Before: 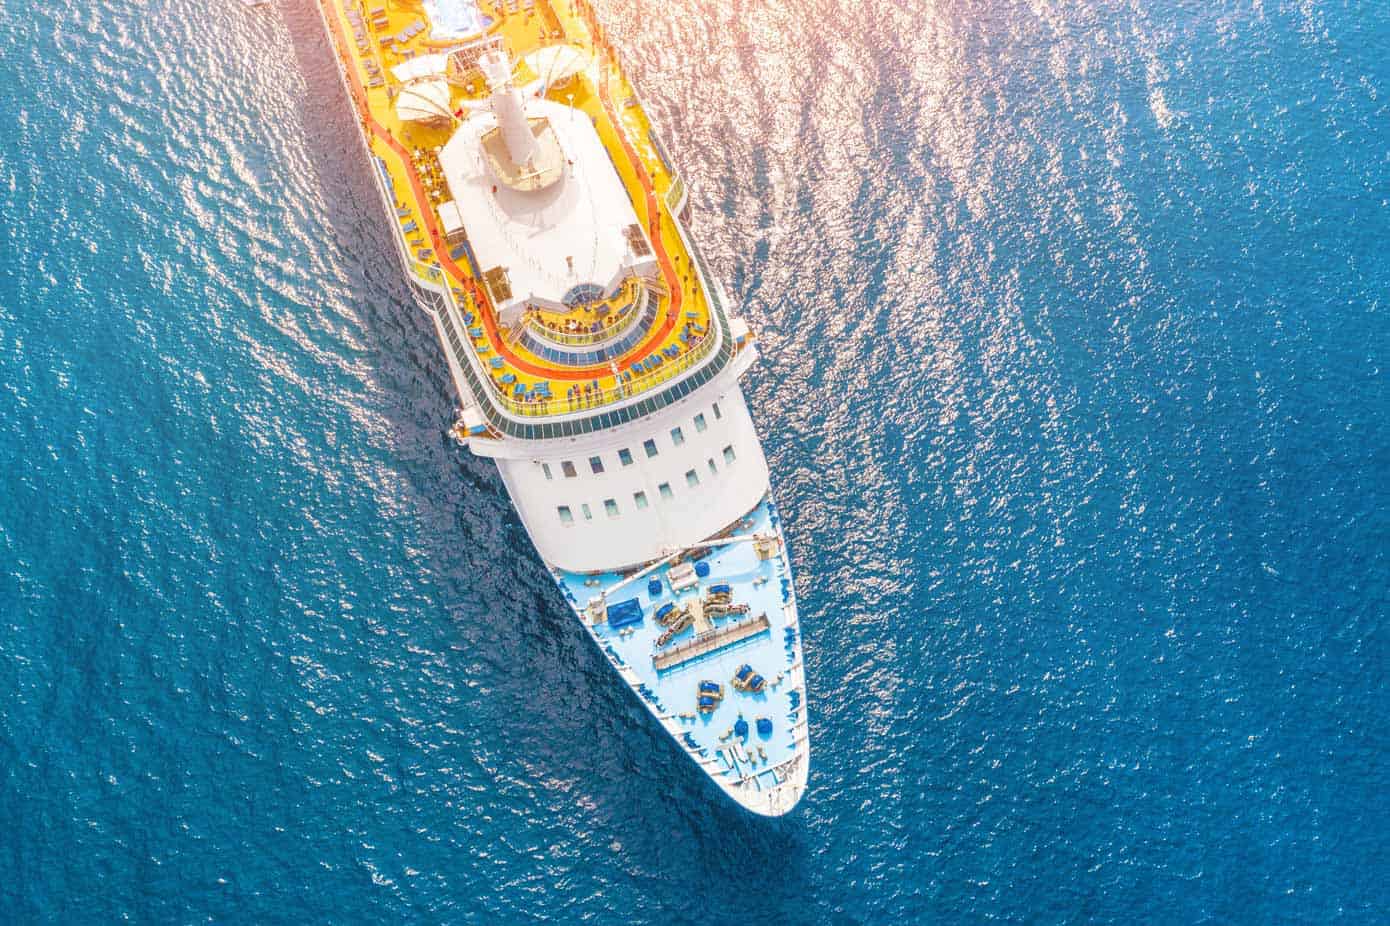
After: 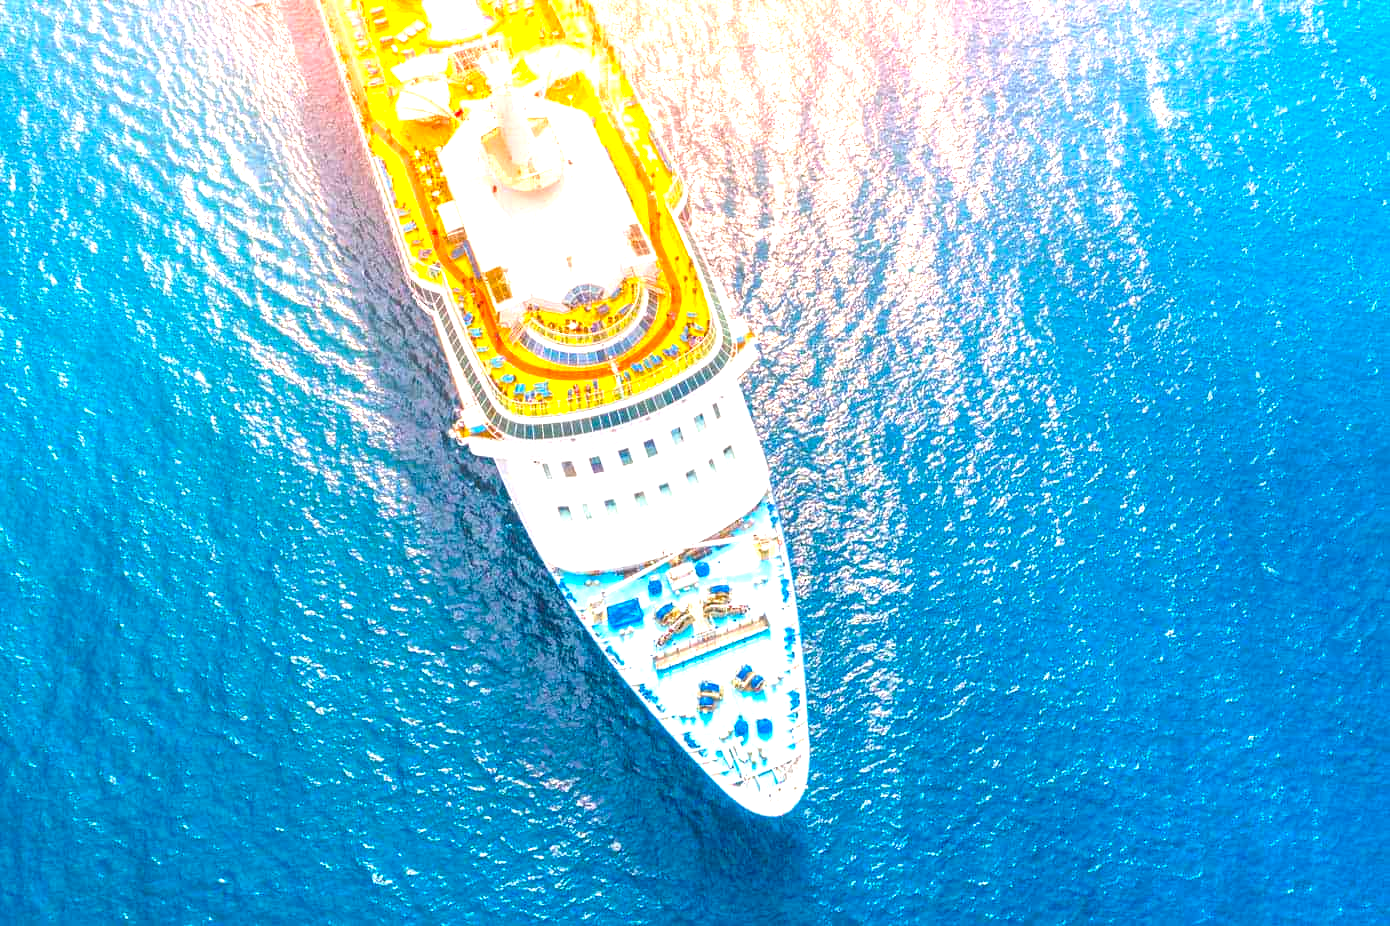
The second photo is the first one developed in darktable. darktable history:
exposure: black level correction 0, exposure 0.952 EV, compensate exposure bias true, compensate highlight preservation false
color balance rgb: perceptual saturation grading › global saturation 30.299%, global vibrance 20%
